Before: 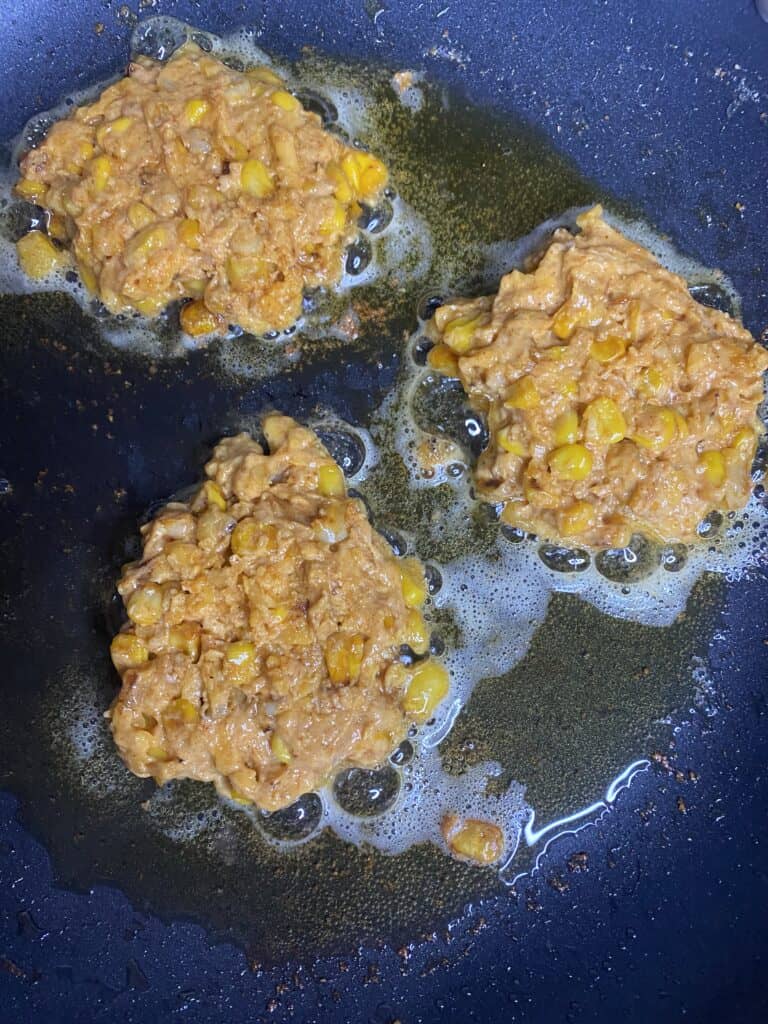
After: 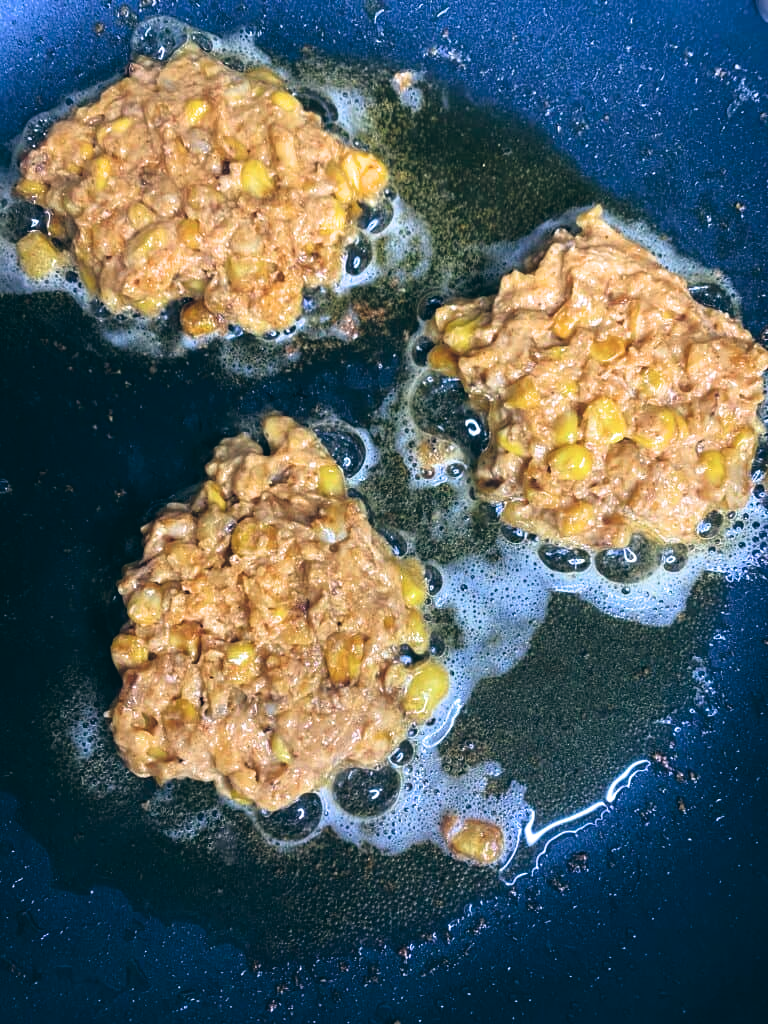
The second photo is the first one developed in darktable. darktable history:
color balance: lift [1.016, 0.983, 1, 1.017], gamma [0.958, 1, 1, 1], gain [0.981, 1.007, 0.993, 1.002], input saturation 118.26%, contrast 13.43%, contrast fulcrum 21.62%, output saturation 82.76%
filmic rgb: white relative exposure 2.34 EV, hardness 6.59
